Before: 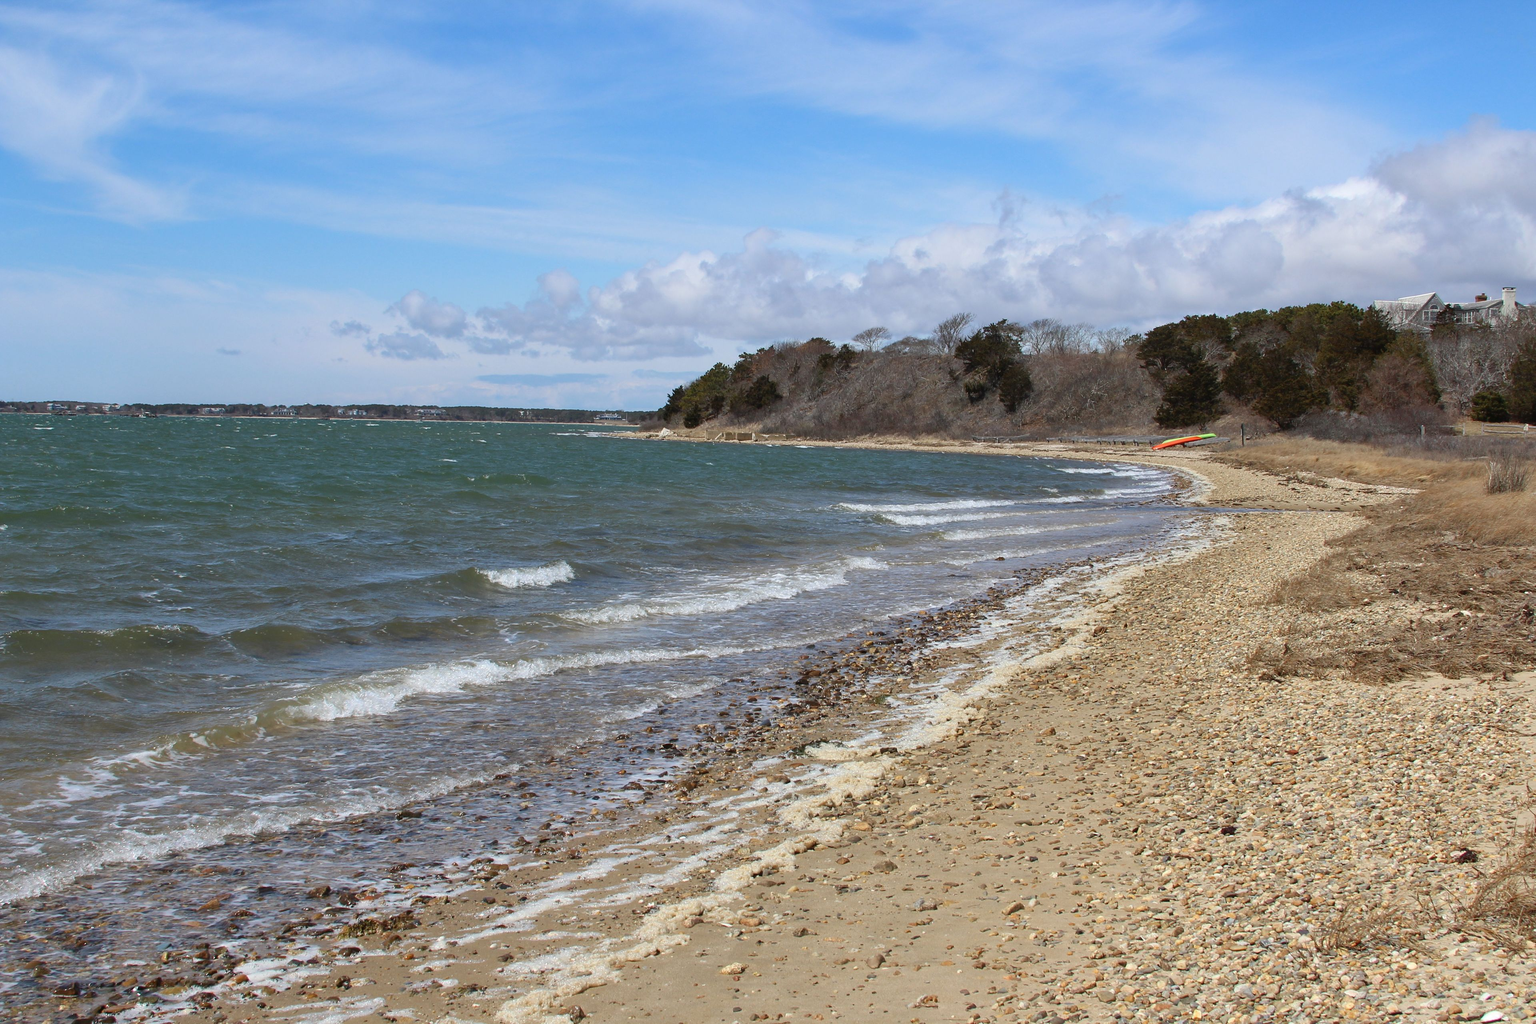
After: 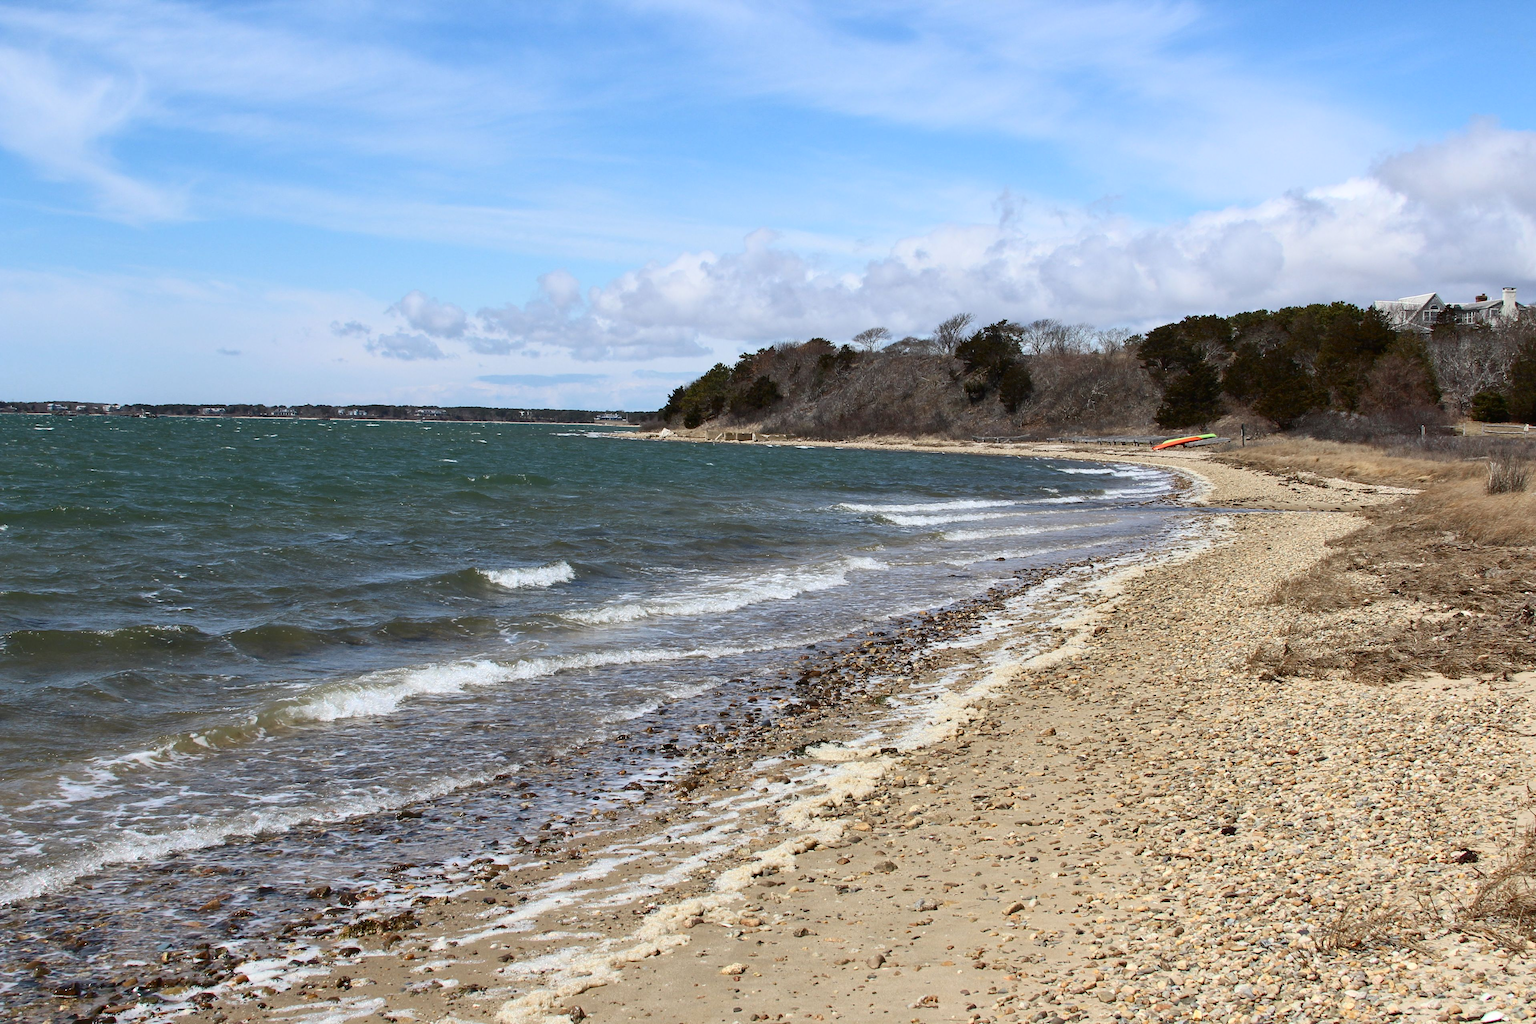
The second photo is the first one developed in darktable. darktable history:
contrast brightness saturation: contrast 0.224
color correction: highlights b* 0.038, saturation 0.983
